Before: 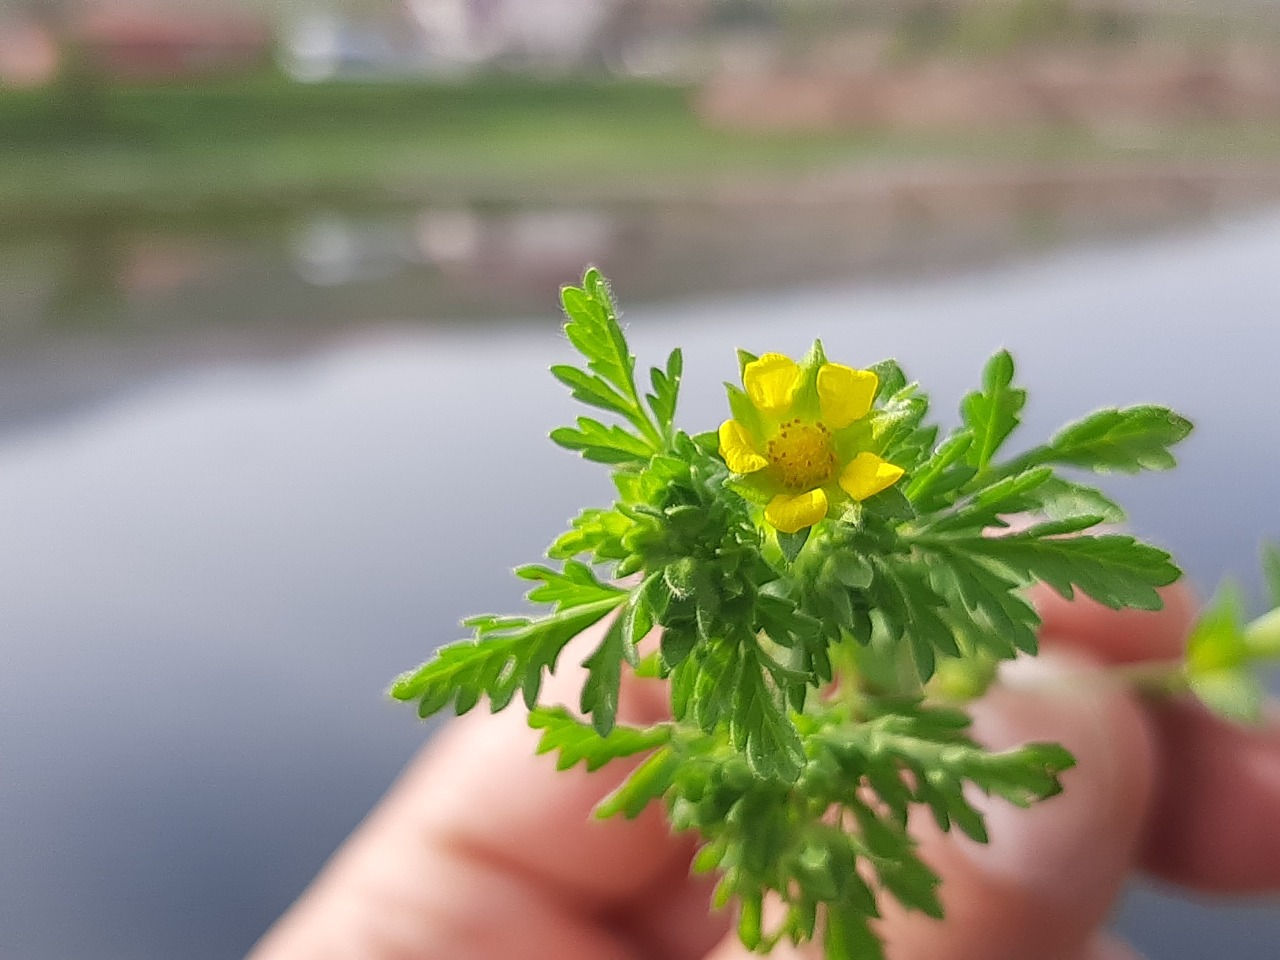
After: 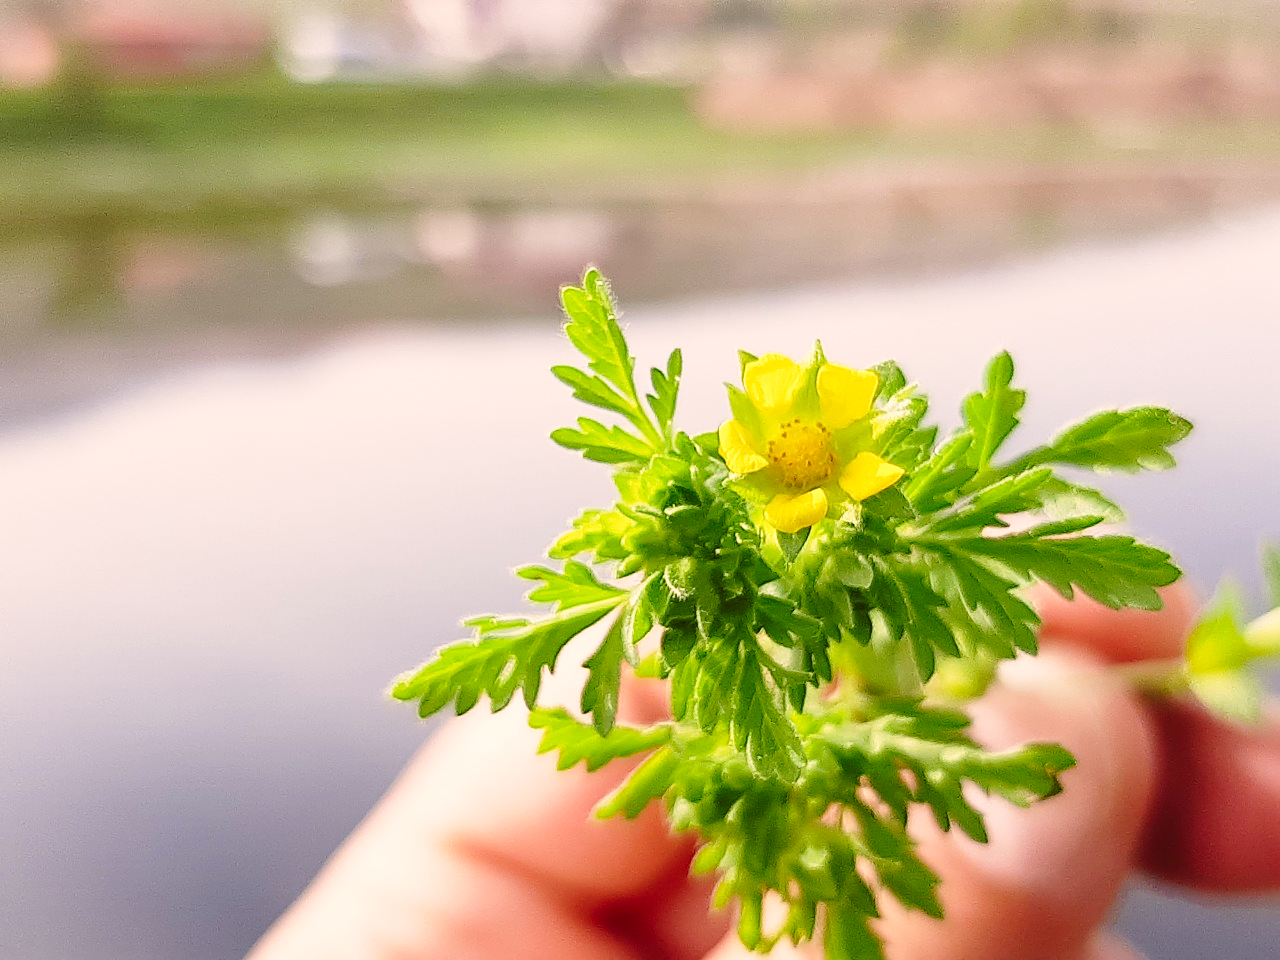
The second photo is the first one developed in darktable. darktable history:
base curve: curves: ch0 [(0, 0) (0.04, 0.03) (0.133, 0.232) (0.448, 0.748) (0.843, 0.968) (1, 1)], preserve colors none
color correction: highlights a* 6.27, highlights b* 8.19, shadows a* 5.94, shadows b* 7.23, saturation 0.9
